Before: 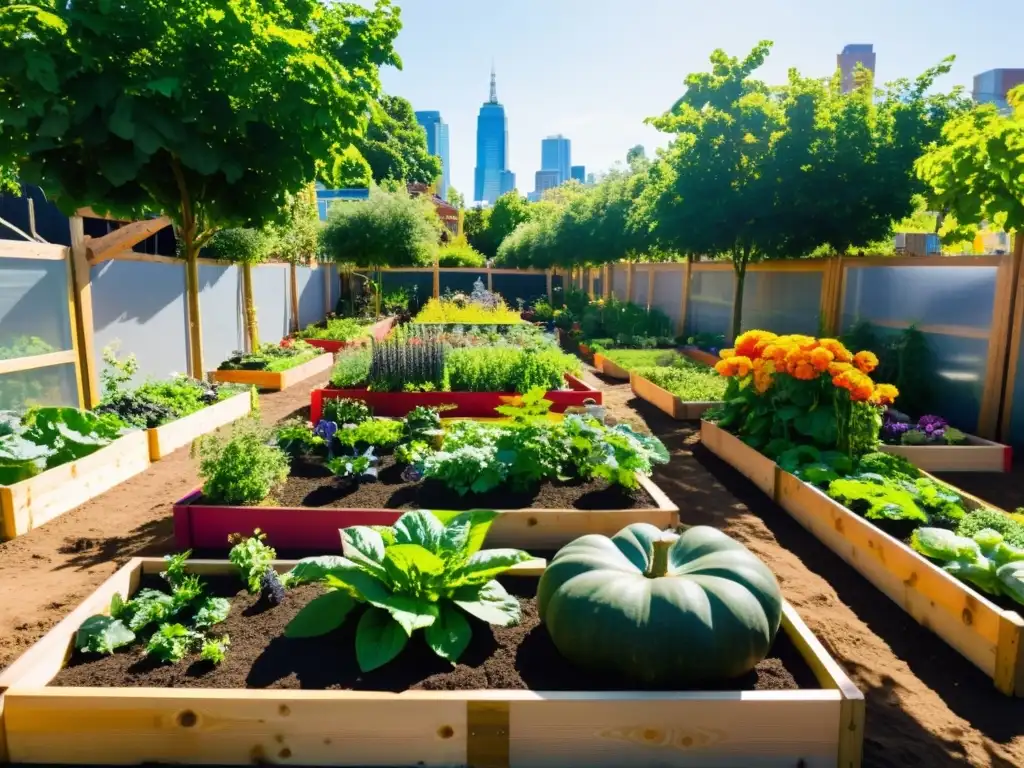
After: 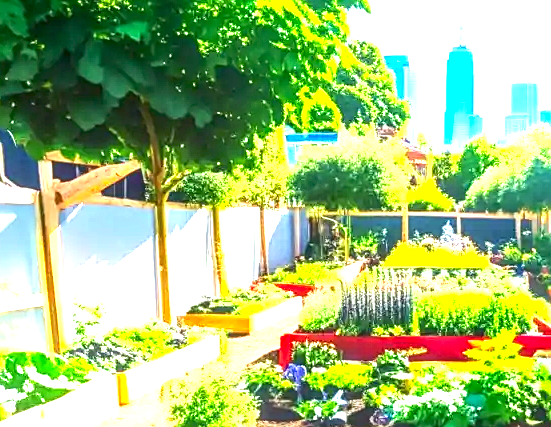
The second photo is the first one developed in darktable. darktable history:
crop and rotate: left 3.072%, top 7.388%, right 43.03%, bottom 36.947%
local contrast: highlights 2%, shadows 1%, detail 133%
tone equalizer: on, module defaults
sharpen: on, module defaults
exposure: exposure 2.042 EV, compensate highlight preservation false
contrast brightness saturation: contrast 0.132, brightness -0.054, saturation 0.157
